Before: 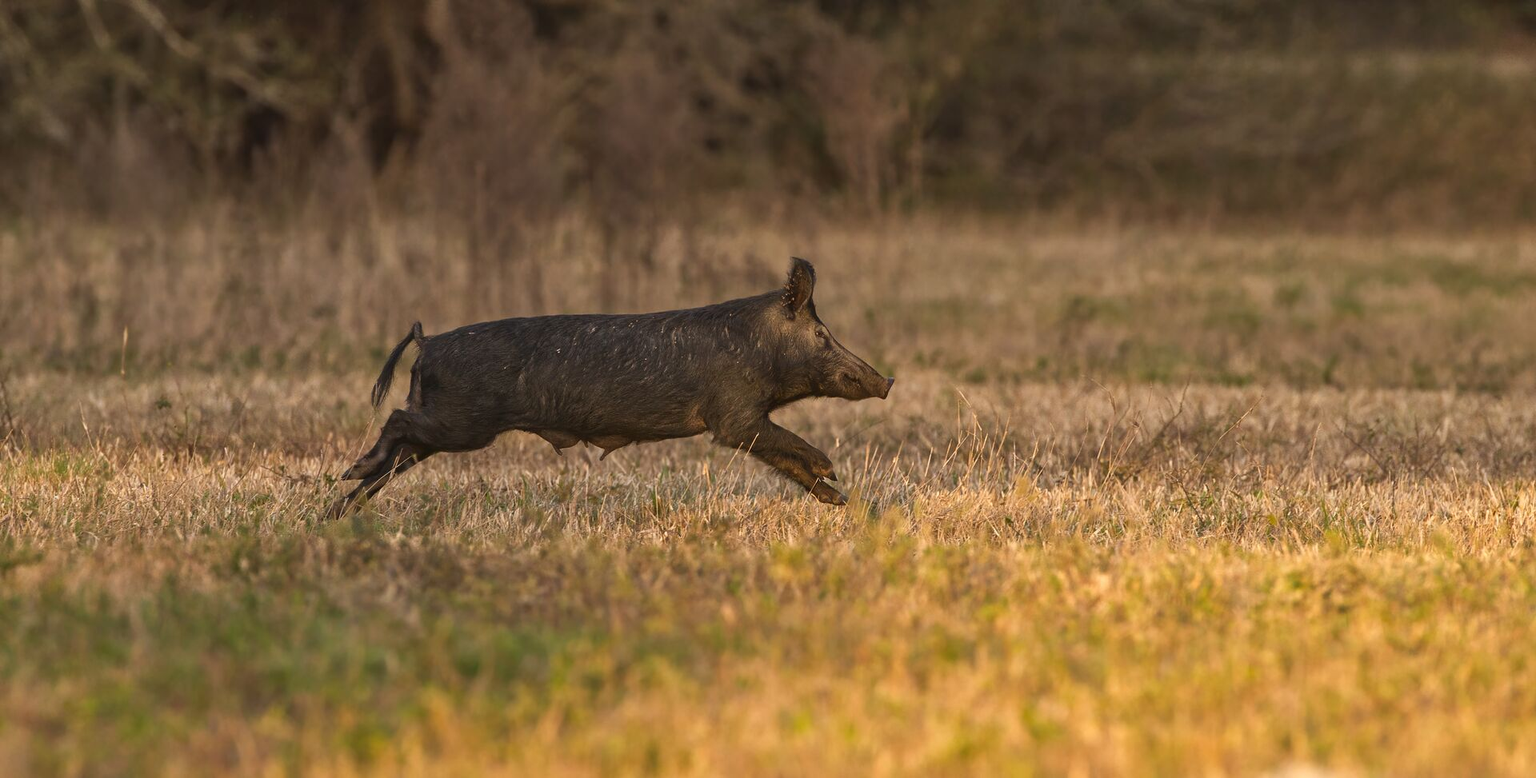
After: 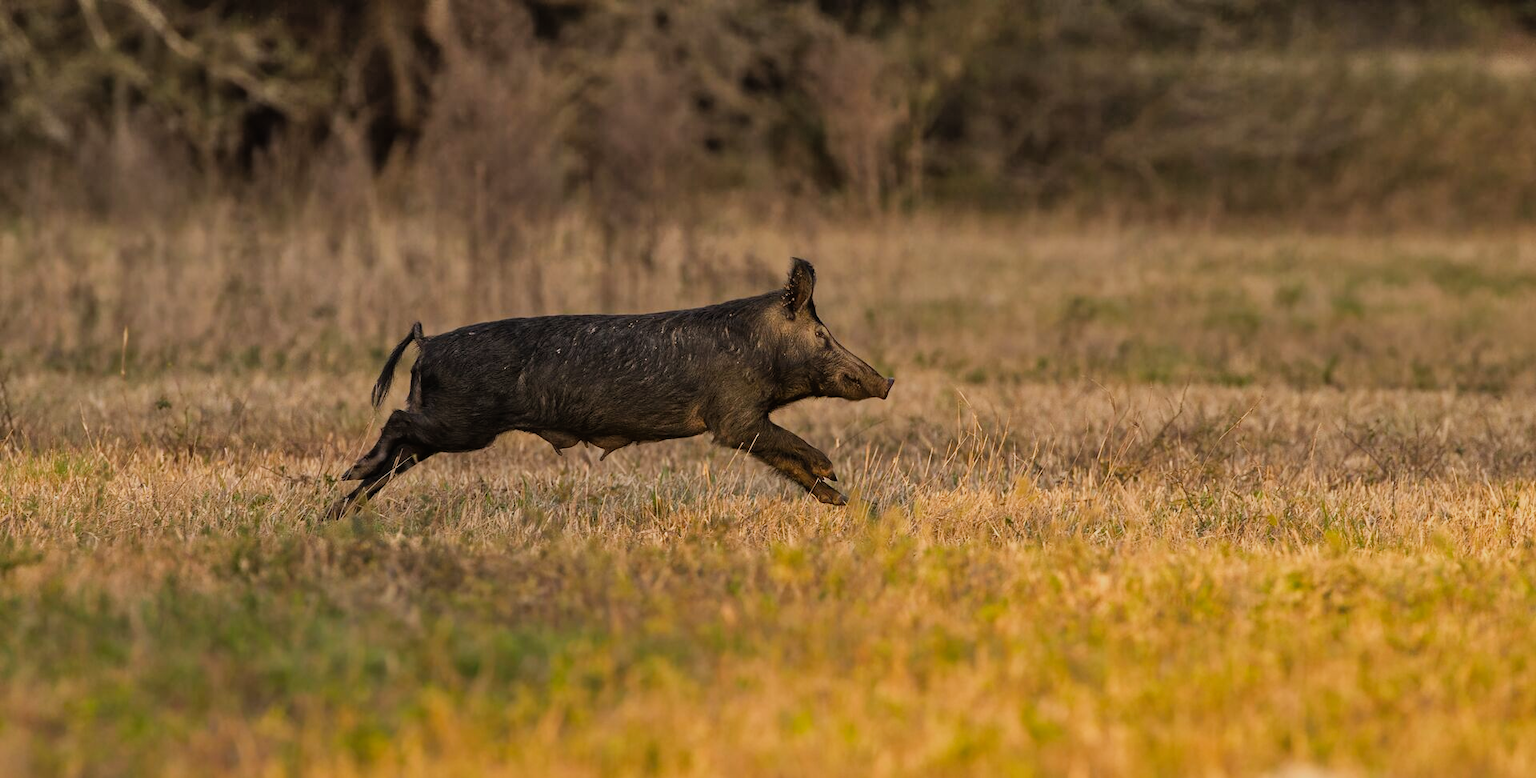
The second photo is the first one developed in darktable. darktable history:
shadows and highlights: radius 264.75, soften with gaussian
filmic rgb: black relative exposure -7.92 EV, white relative exposure 4.13 EV, threshold 3 EV, hardness 4.02, latitude 51.22%, contrast 1.013, shadows ↔ highlights balance 5.35%, color science v5 (2021), contrast in shadows safe, contrast in highlights safe, enable highlight reconstruction true
color balance rgb: perceptual saturation grading › global saturation 10%, global vibrance 10%
